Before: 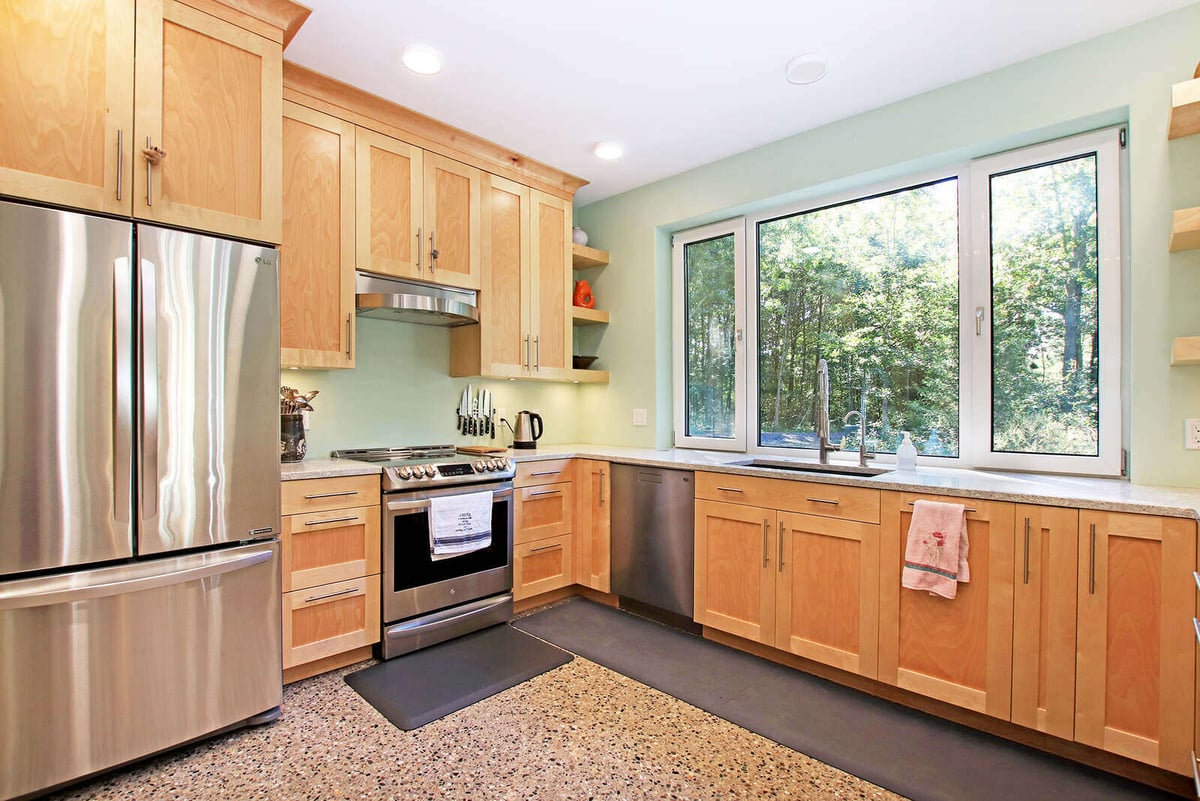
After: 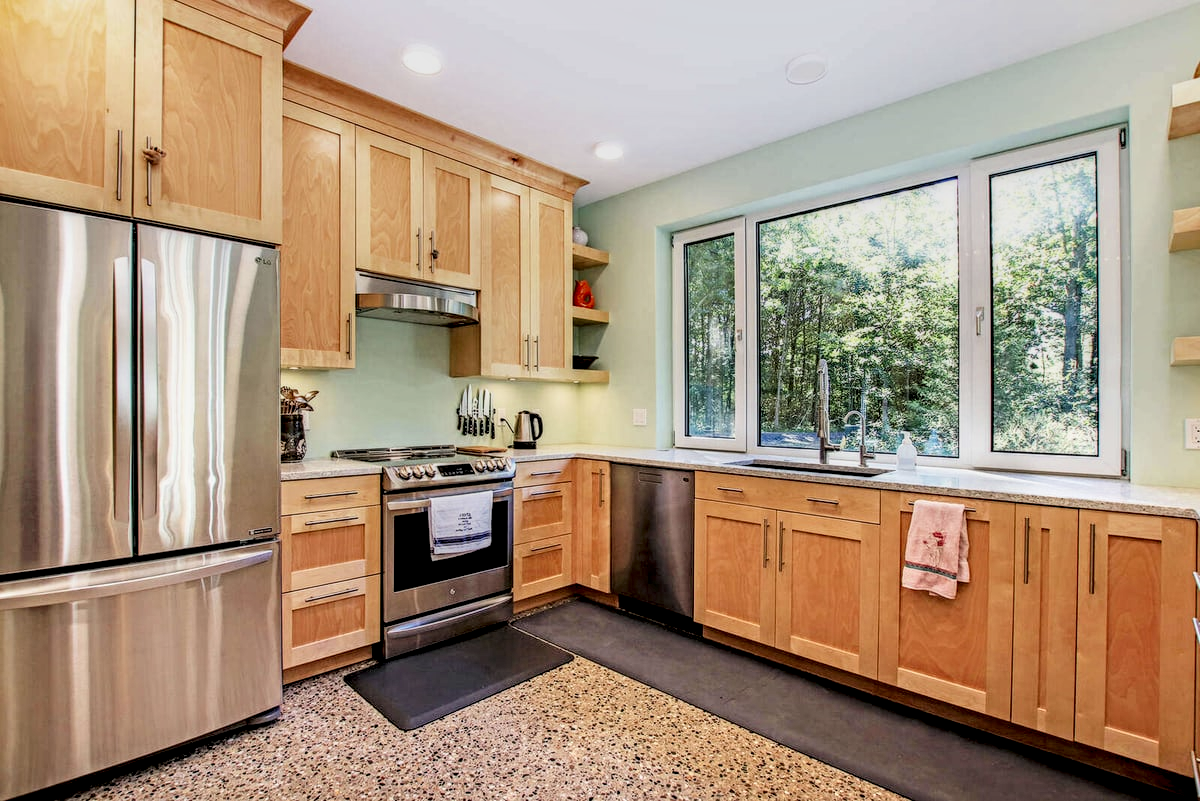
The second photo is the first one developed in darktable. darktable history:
filmic rgb: black relative exposure -7.65 EV, white relative exposure 4.56 EV, hardness 3.61, color science v6 (2022)
local contrast: highlights 19%, detail 186%
